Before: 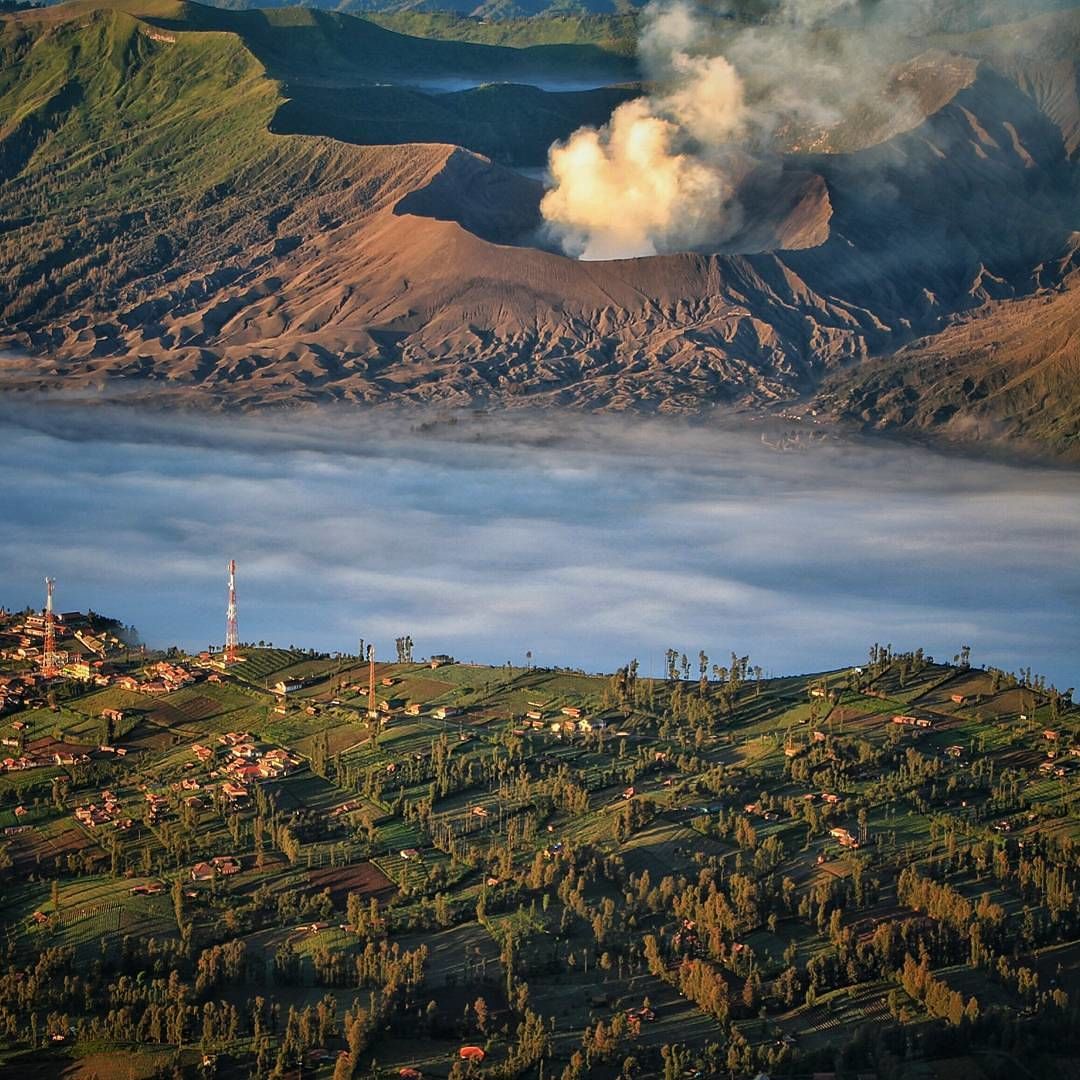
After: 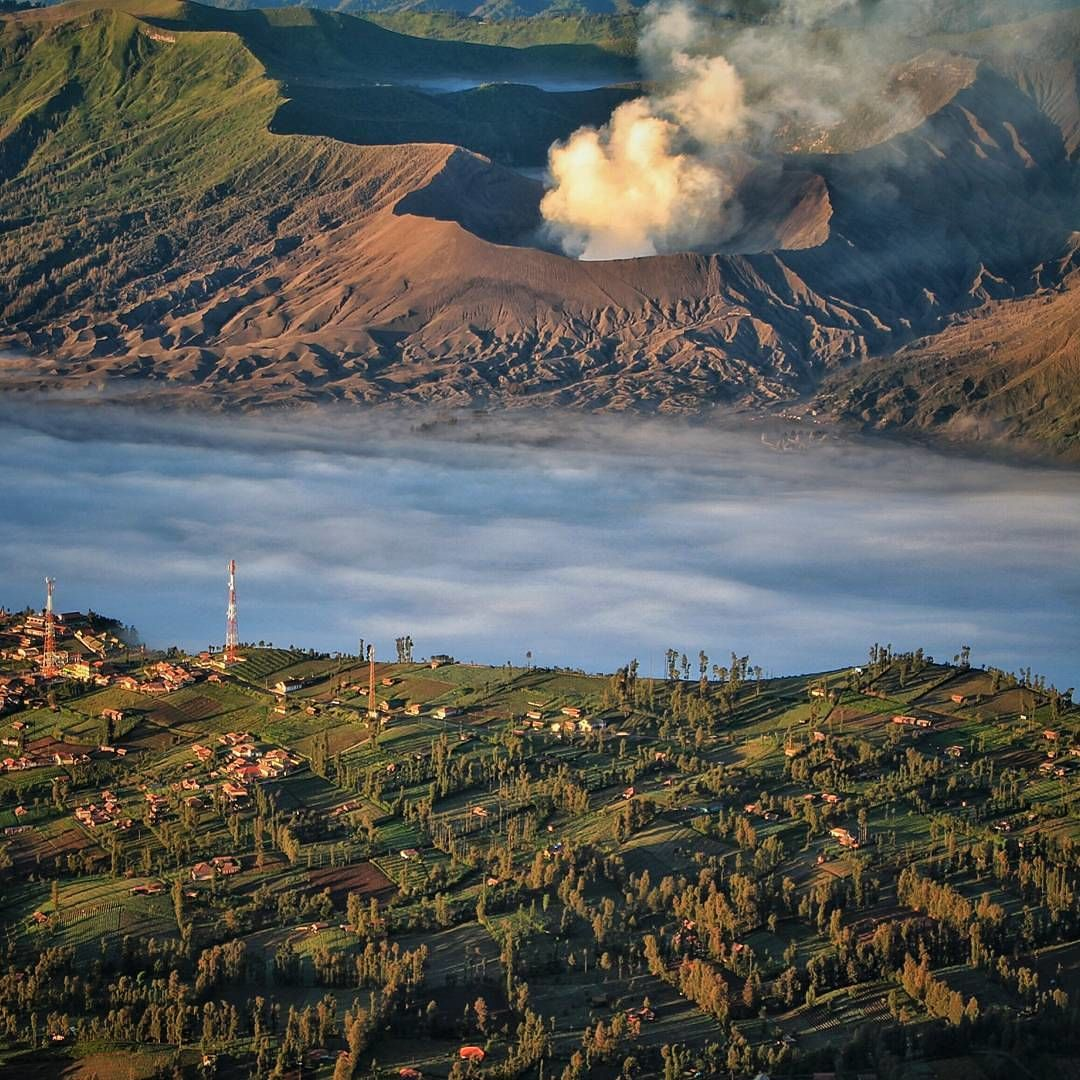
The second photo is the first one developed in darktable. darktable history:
shadows and highlights: shadows 30.58, highlights -63.22, soften with gaussian
